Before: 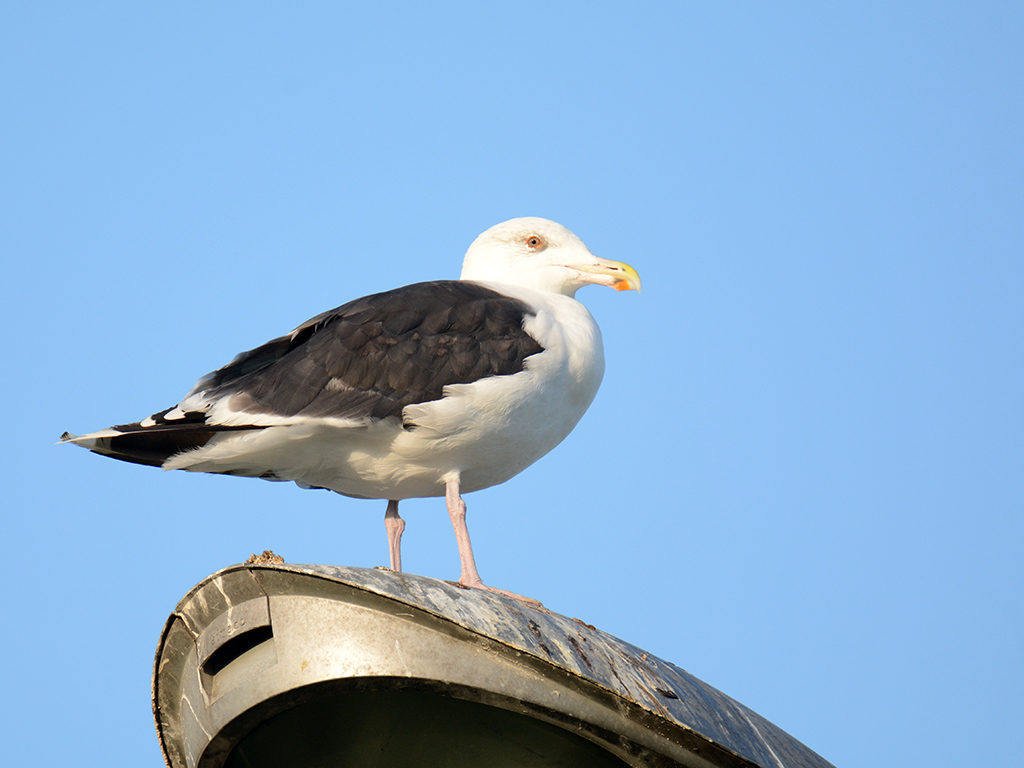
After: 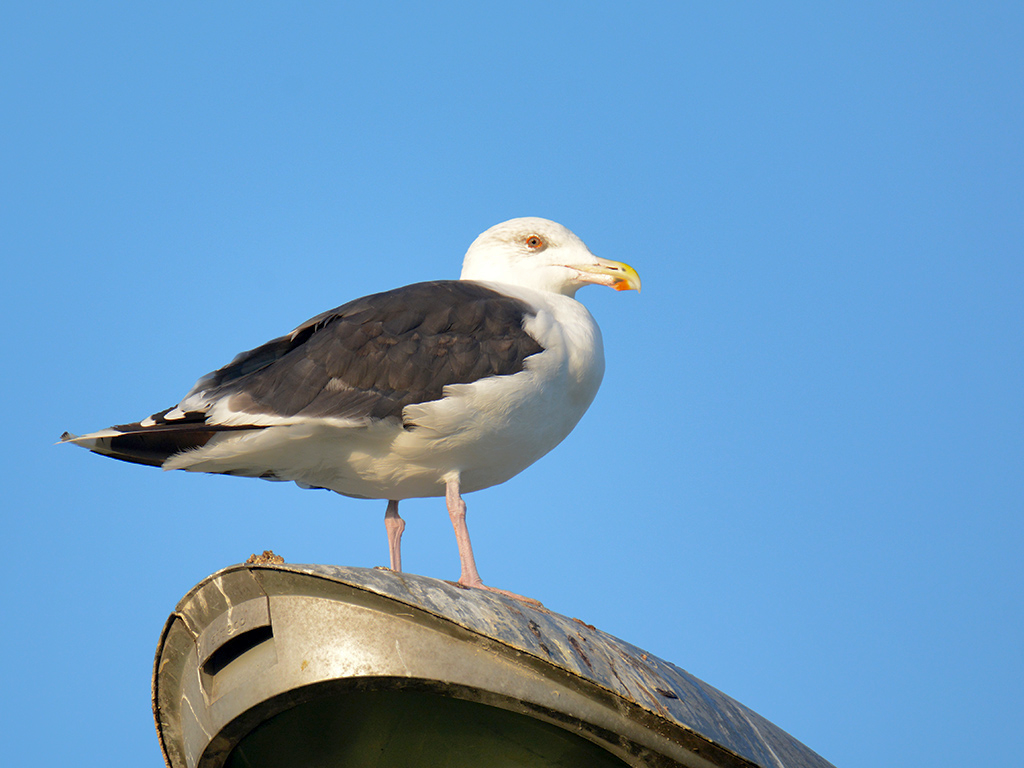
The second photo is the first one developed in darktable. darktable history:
shadows and highlights: highlights -59.66
color correction: highlights b* -0.061, saturation 1.13
